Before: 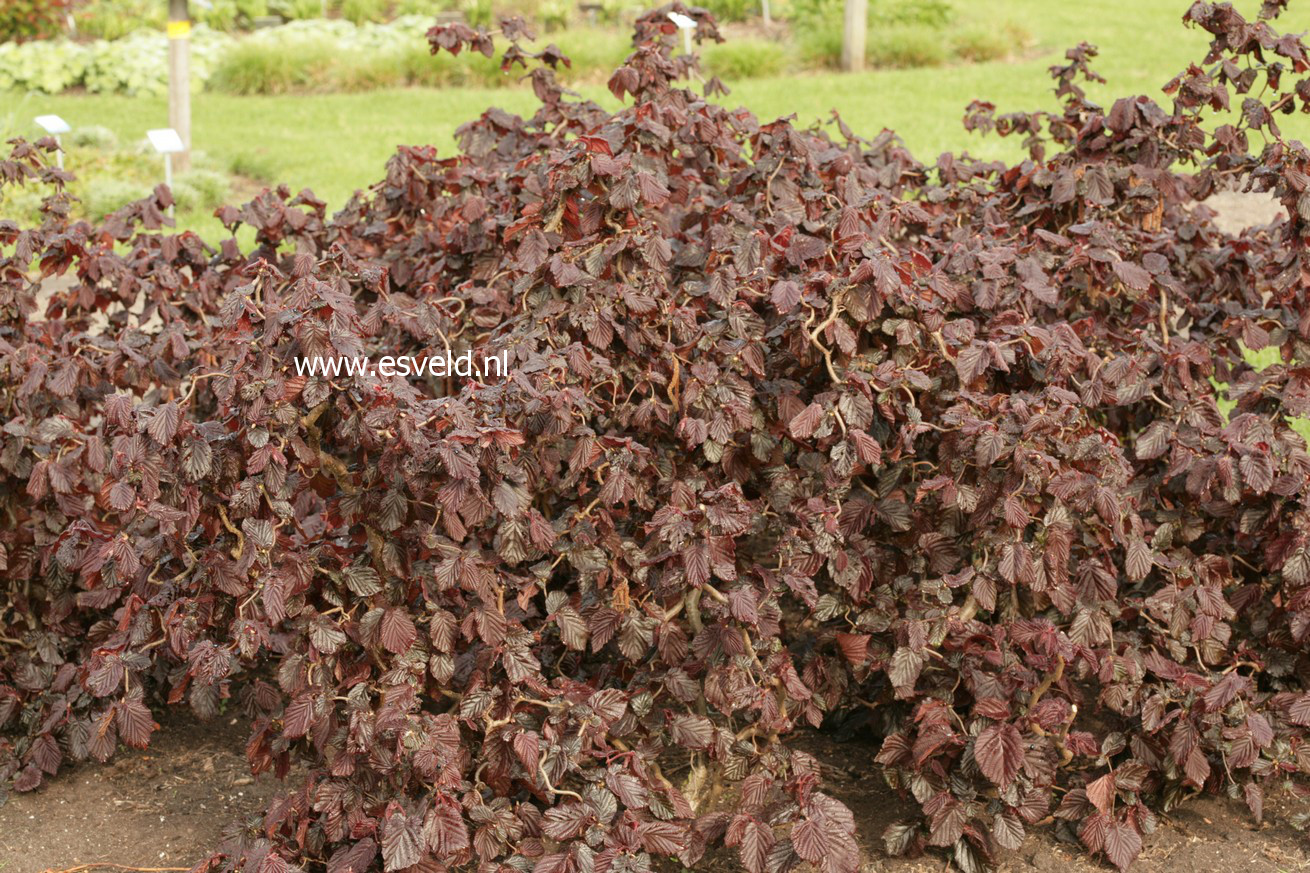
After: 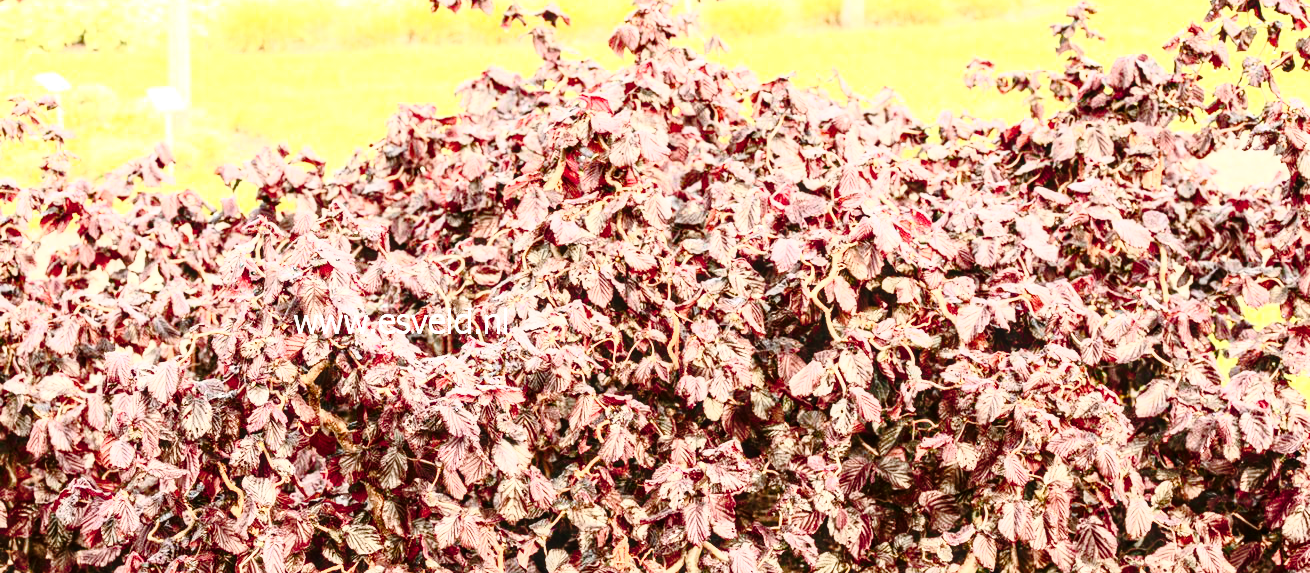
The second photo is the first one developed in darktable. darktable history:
crop and rotate: top 4.848%, bottom 29.503%
contrast brightness saturation: contrast 0.62, brightness 0.34, saturation 0.14
color zones: curves: ch1 [(0.239, 0.552) (0.75, 0.5)]; ch2 [(0.25, 0.462) (0.749, 0.457)], mix 25.94%
local contrast: detail 130%
tone curve: curves: ch0 [(0, 0) (0.003, 0.01) (0.011, 0.01) (0.025, 0.011) (0.044, 0.019) (0.069, 0.032) (0.1, 0.054) (0.136, 0.088) (0.177, 0.138) (0.224, 0.214) (0.277, 0.297) (0.335, 0.391) (0.399, 0.469) (0.468, 0.551) (0.543, 0.622) (0.623, 0.699) (0.709, 0.775) (0.801, 0.85) (0.898, 0.929) (1, 1)], preserve colors none
exposure: black level correction 0, exposure 0.7 EV, compensate exposure bias true, compensate highlight preservation false
